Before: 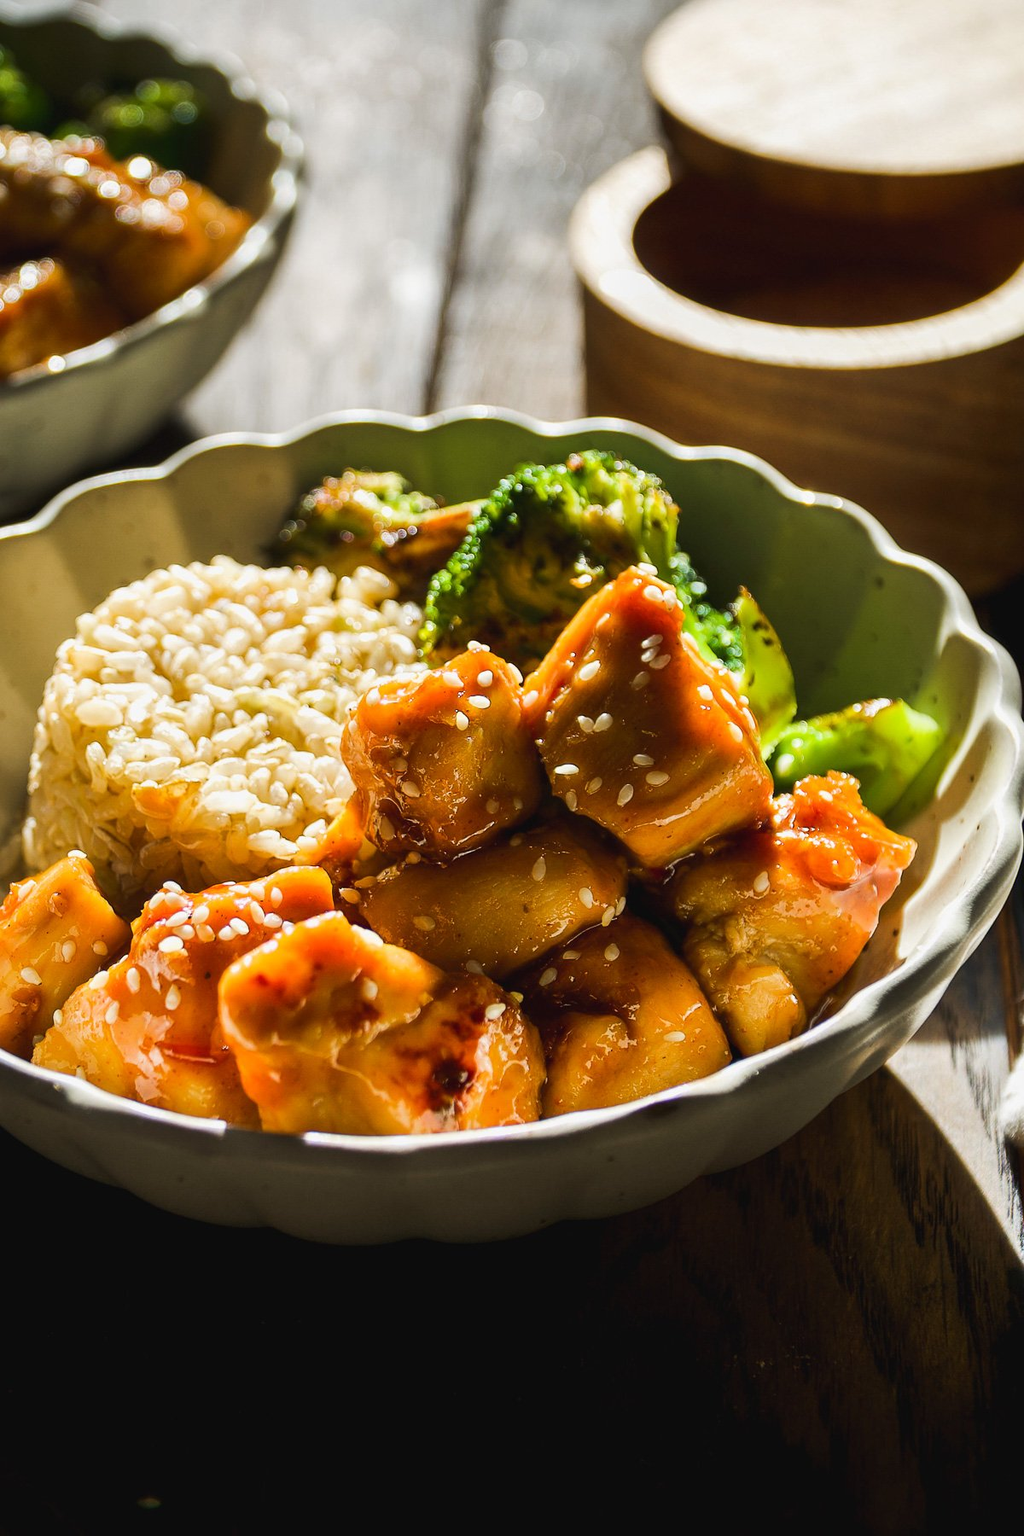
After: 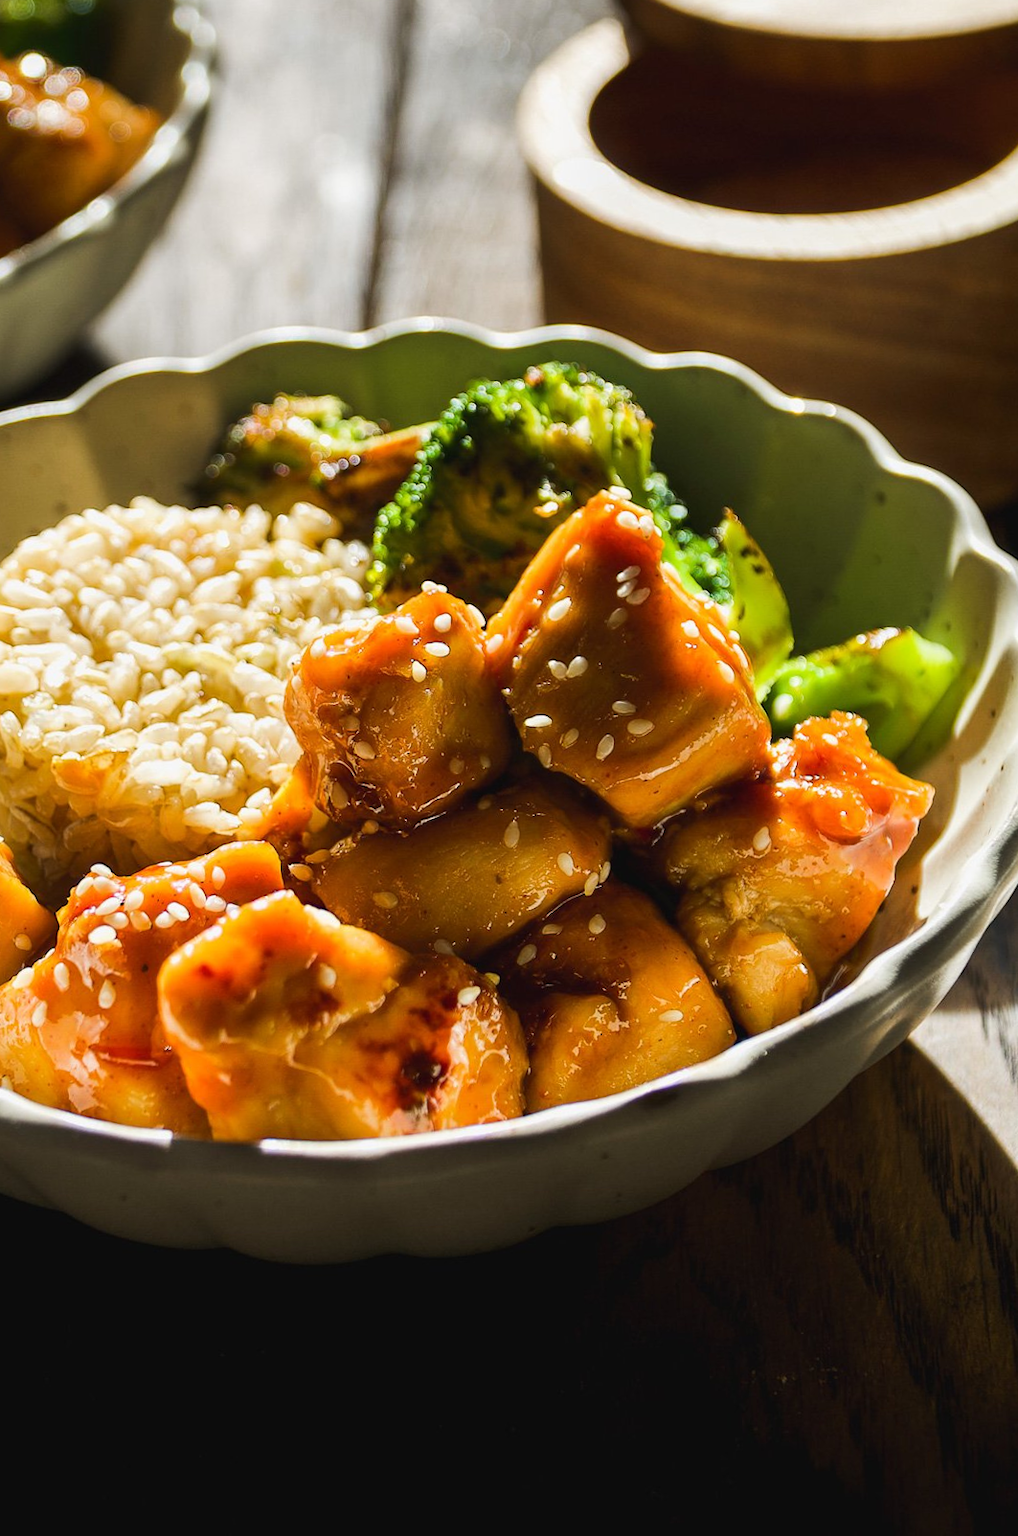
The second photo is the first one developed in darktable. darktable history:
crop and rotate: angle 2.26°, left 6.098%, top 5.684%
